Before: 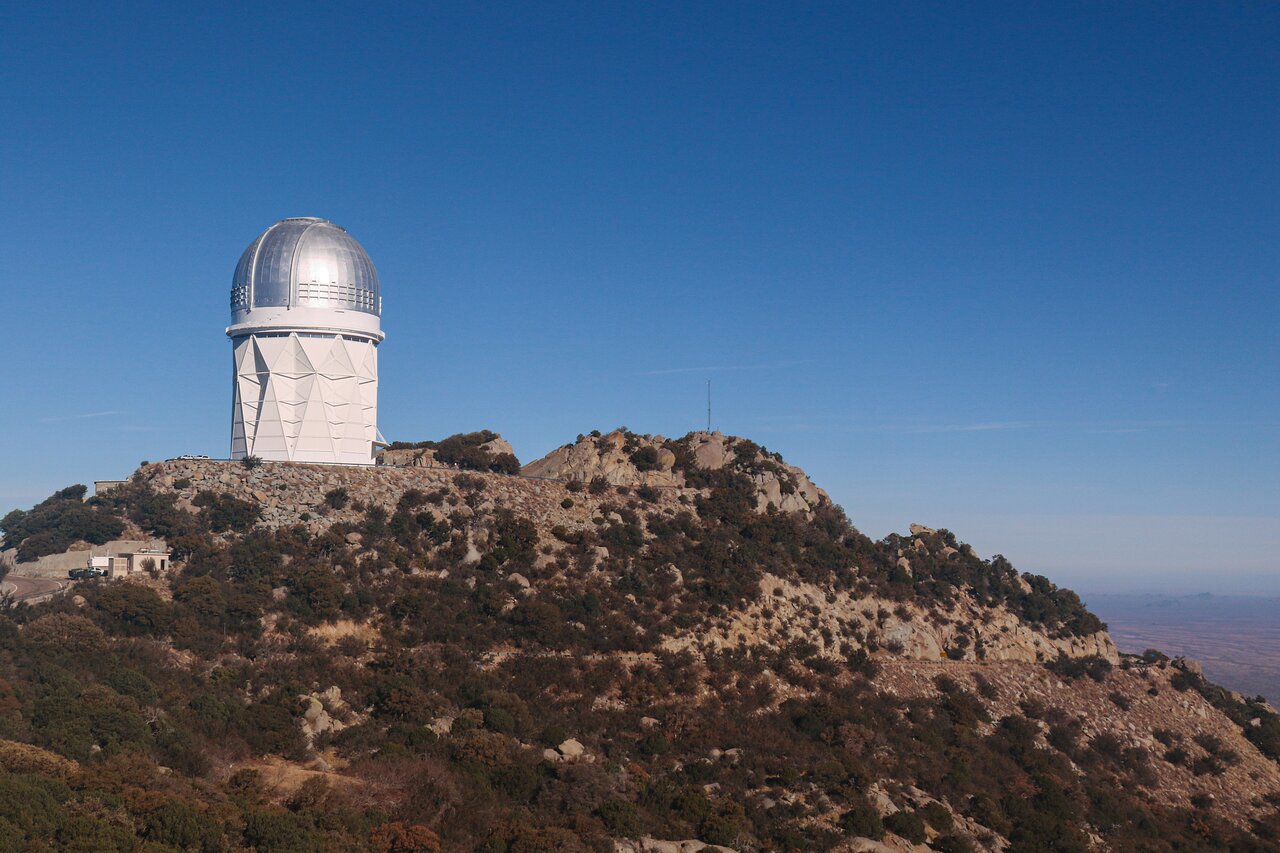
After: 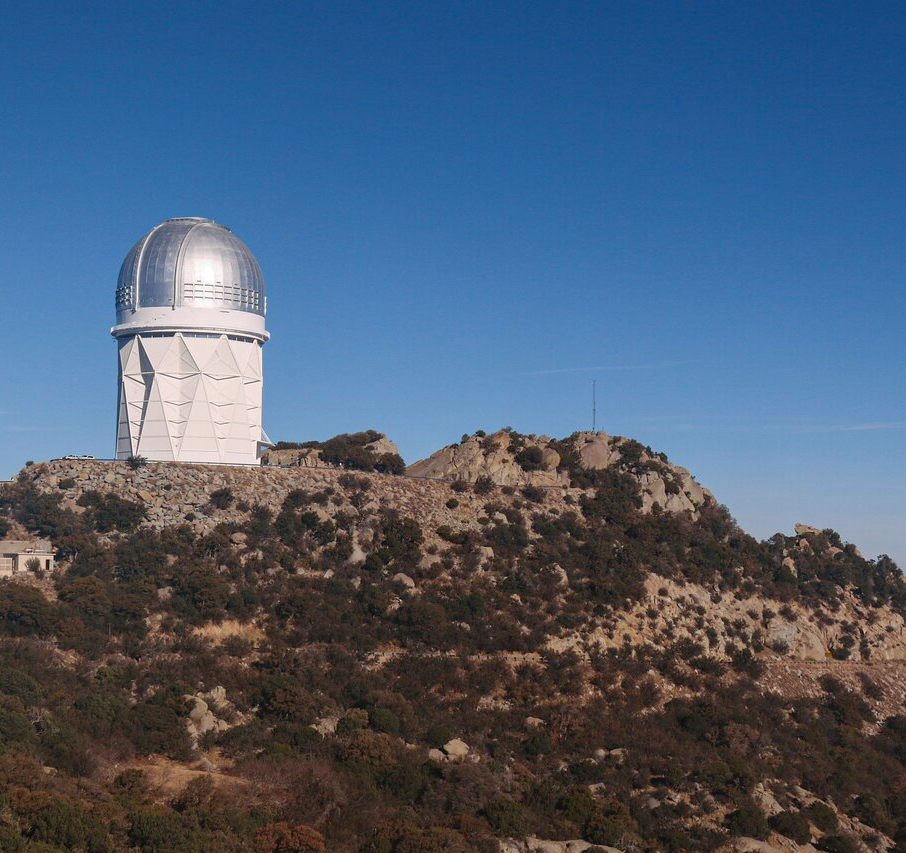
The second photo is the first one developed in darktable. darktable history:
crop and rotate: left 9.045%, right 20.167%
